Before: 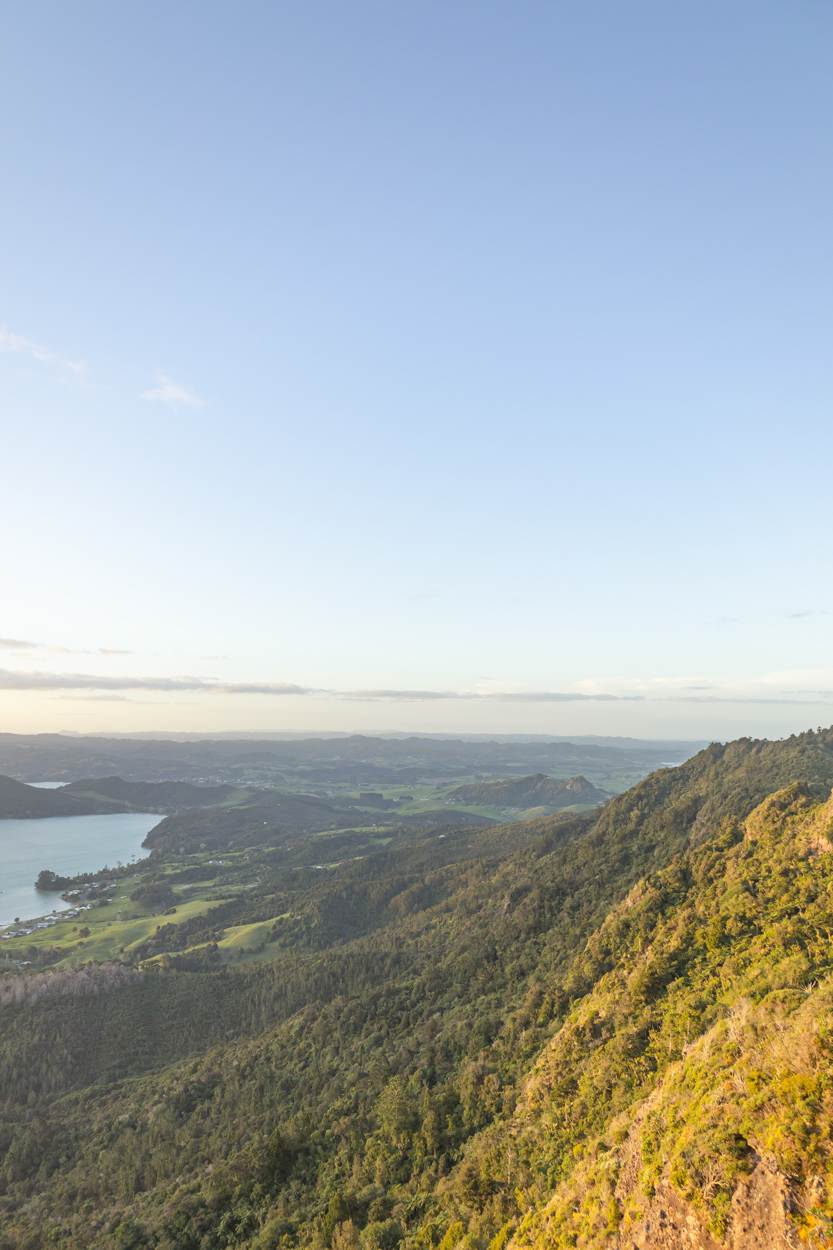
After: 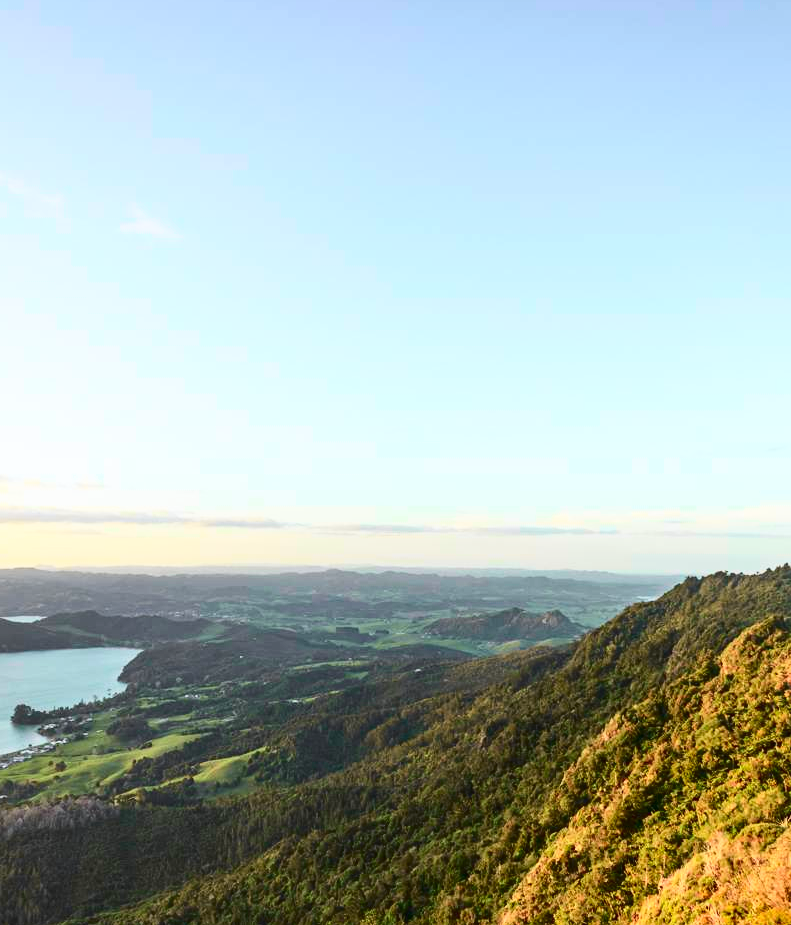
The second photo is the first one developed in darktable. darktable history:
contrast brightness saturation: contrast 0.19, brightness -0.24, saturation 0.11
crop and rotate: left 2.991%, top 13.302%, right 1.981%, bottom 12.636%
tone curve: curves: ch0 [(0, 0) (0.051, 0.047) (0.102, 0.099) (0.258, 0.29) (0.442, 0.527) (0.695, 0.804) (0.88, 0.952) (1, 1)]; ch1 [(0, 0) (0.339, 0.298) (0.402, 0.363) (0.444, 0.415) (0.485, 0.469) (0.494, 0.493) (0.504, 0.501) (0.525, 0.534) (0.555, 0.593) (0.594, 0.648) (1, 1)]; ch2 [(0, 0) (0.48, 0.48) (0.504, 0.5) (0.535, 0.557) (0.581, 0.623) (0.649, 0.683) (0.824, 0.815) (1, 1)], color space Lab, independent channels, preserve colors none
